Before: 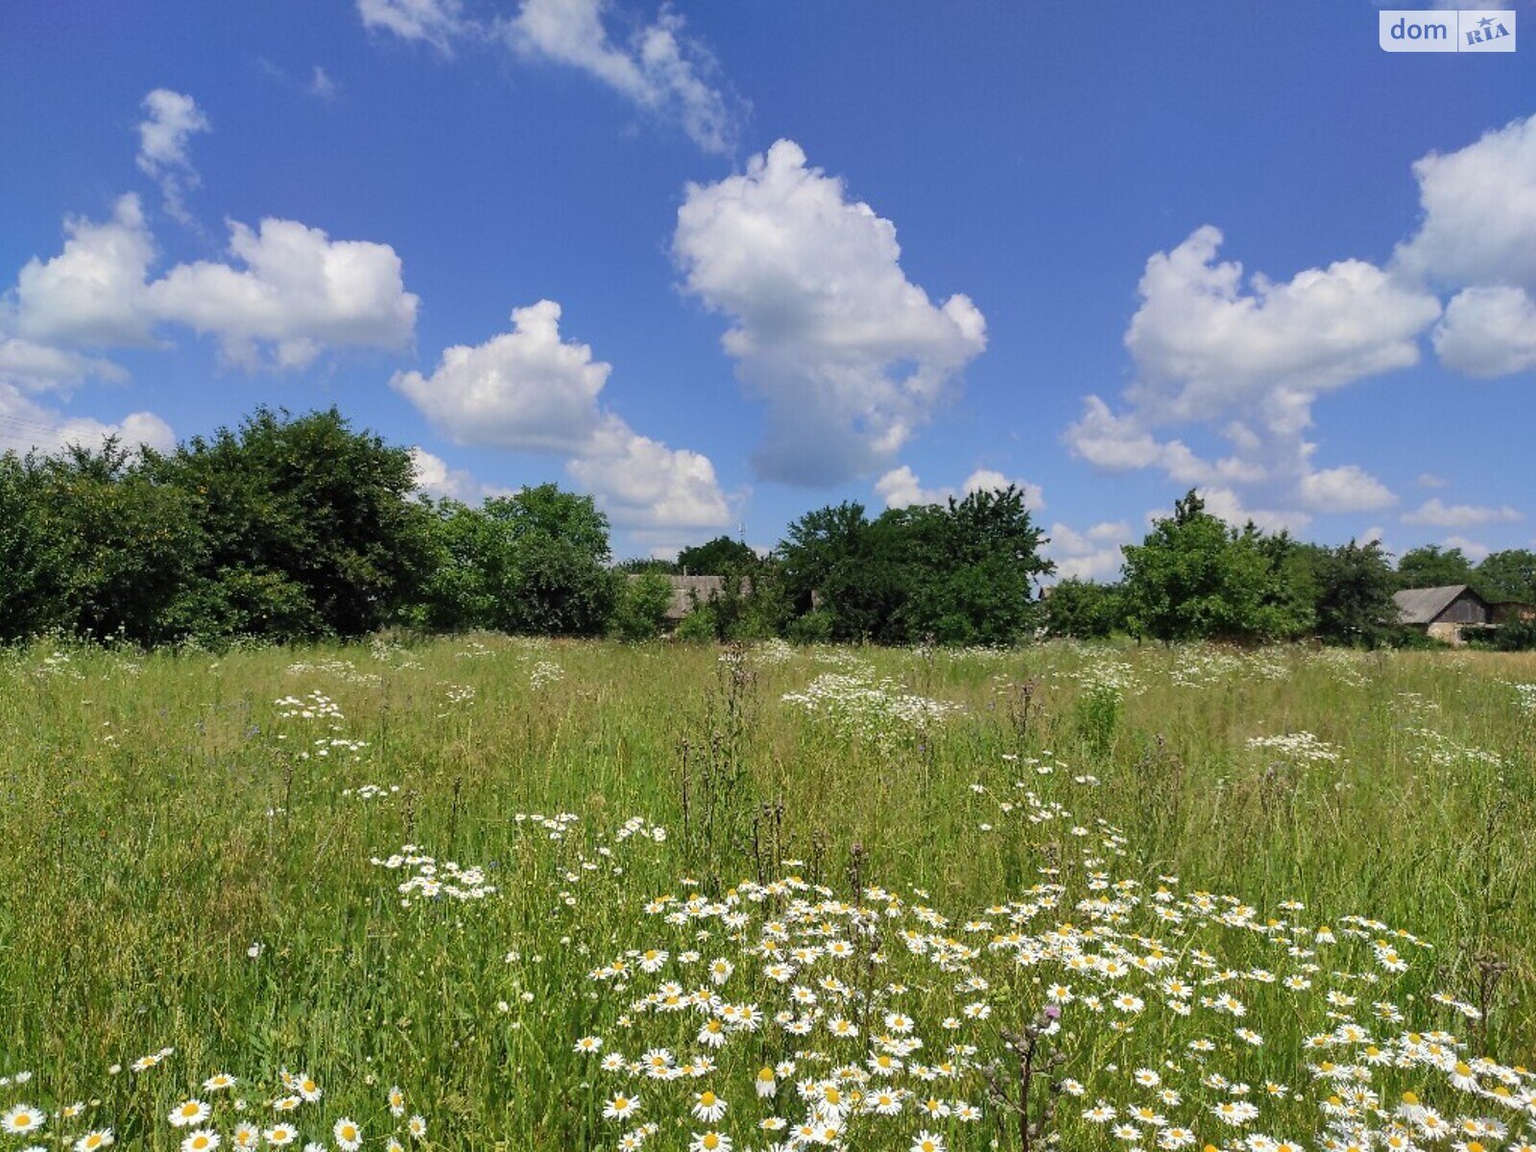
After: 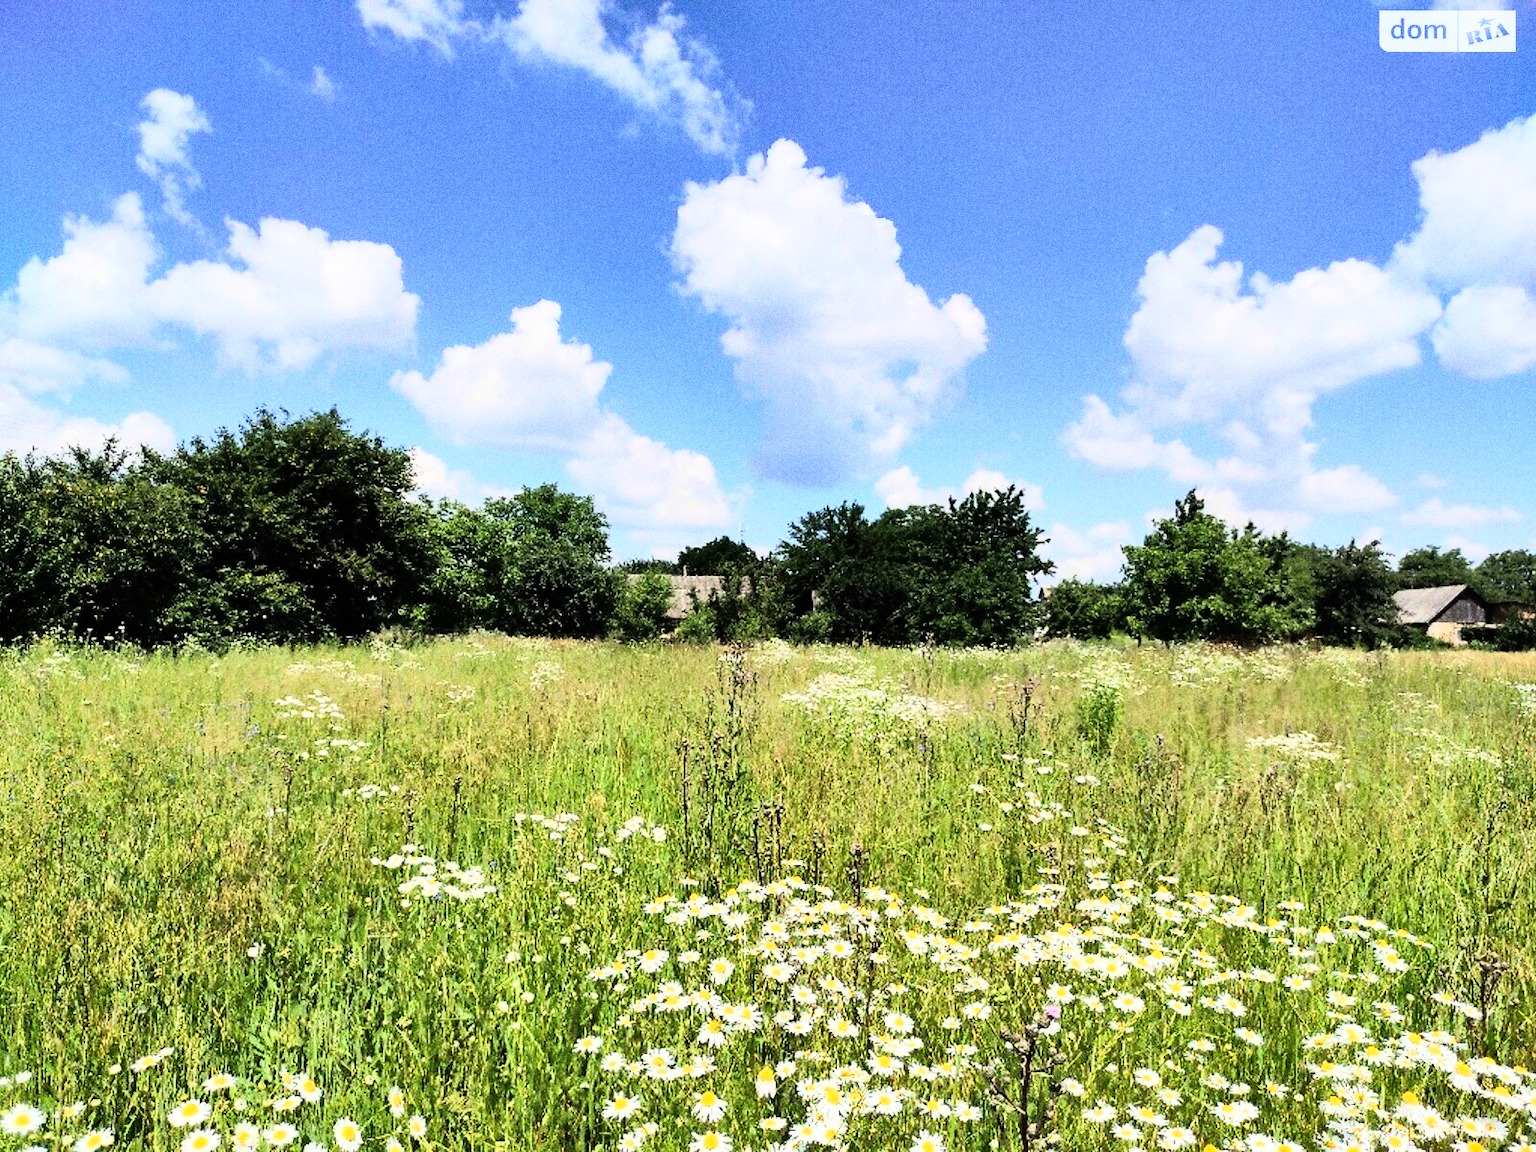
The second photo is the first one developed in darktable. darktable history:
rgb curve: curves: ch0 [(0, 0) (0.21, 0.15) (0.24, 0.21) (0.5, 0.75) (0.75, 0.96) (0.89, 0.99) (1, 1)]; ch1 [(0, 0.02) (0.21, 0.13) (0.25, 0.2) (0.5, 0.67) (0.75, 0.9) (0.89, 0.97) (1, 1)]; ch2 [(0, 0.02) (0.21, 0.13) (0.25, 0.2) (0.5, 0.67) (0.75, 0.9) (0.89, 0.97) (1, 1)], compensate middle gray true
shadows and highlights: shadows 49, highlights -41, soften with gaussian
grain: coarseness 0.09 ISO, strength 40%
